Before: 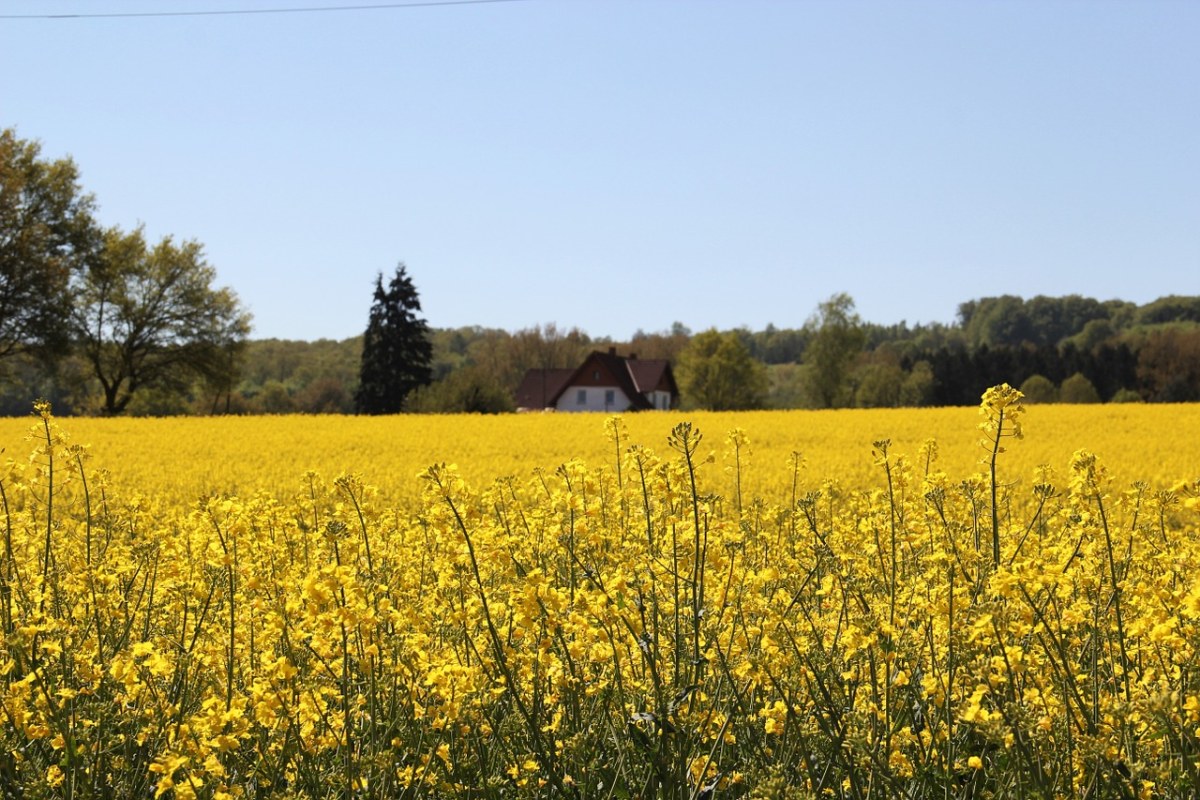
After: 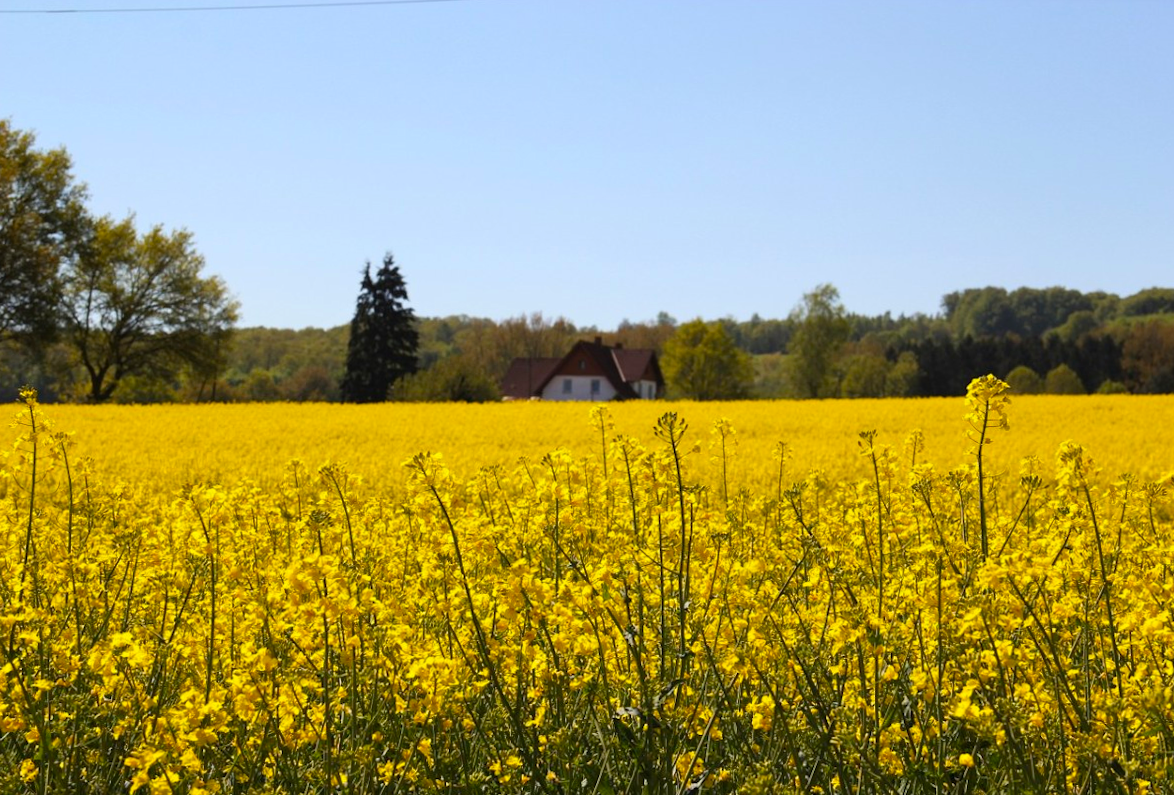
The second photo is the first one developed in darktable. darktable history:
rotate and perspective: rotation 0.226°, lens shift (vertical) -0.042, crop left 0.023, crop right 0.982, crop top 0.006, crop bottom 0.994
color balance rgb: linear chroma grading › global chroma 8.33%, perceptual saturation grading › global saturation 18.52%, global vibrance 7.87%
